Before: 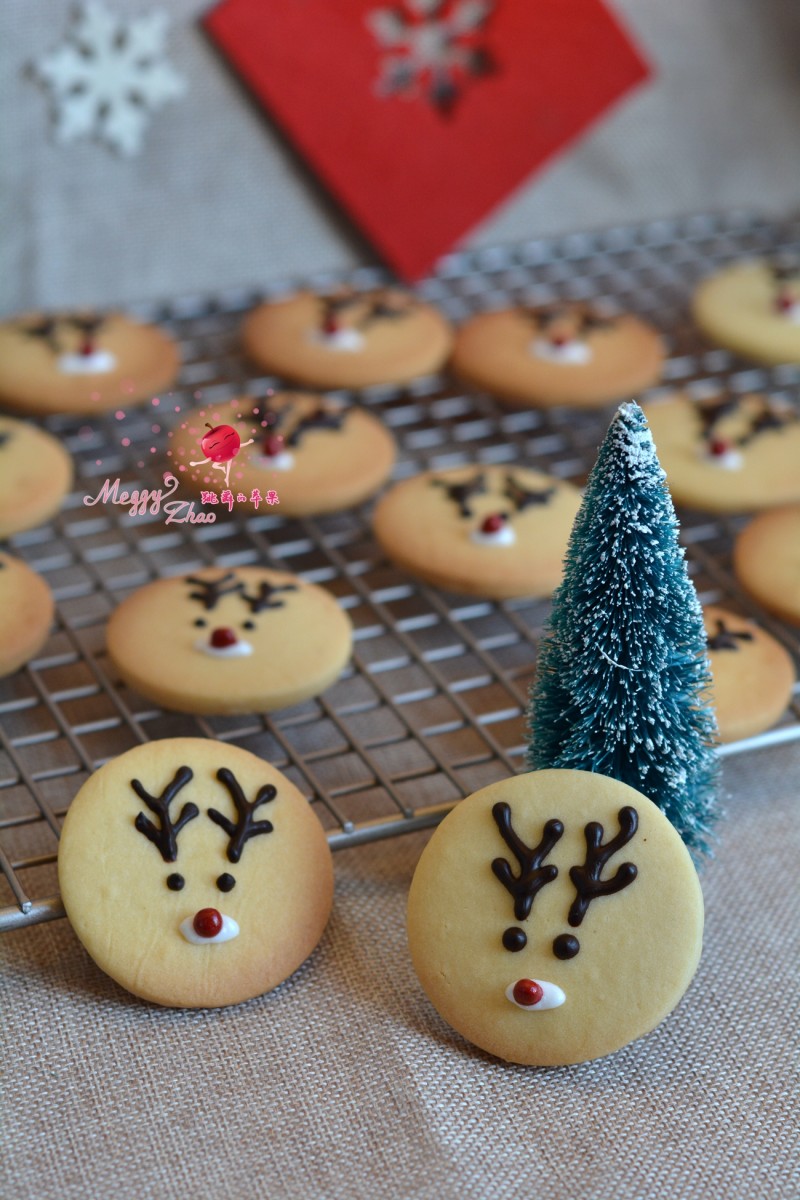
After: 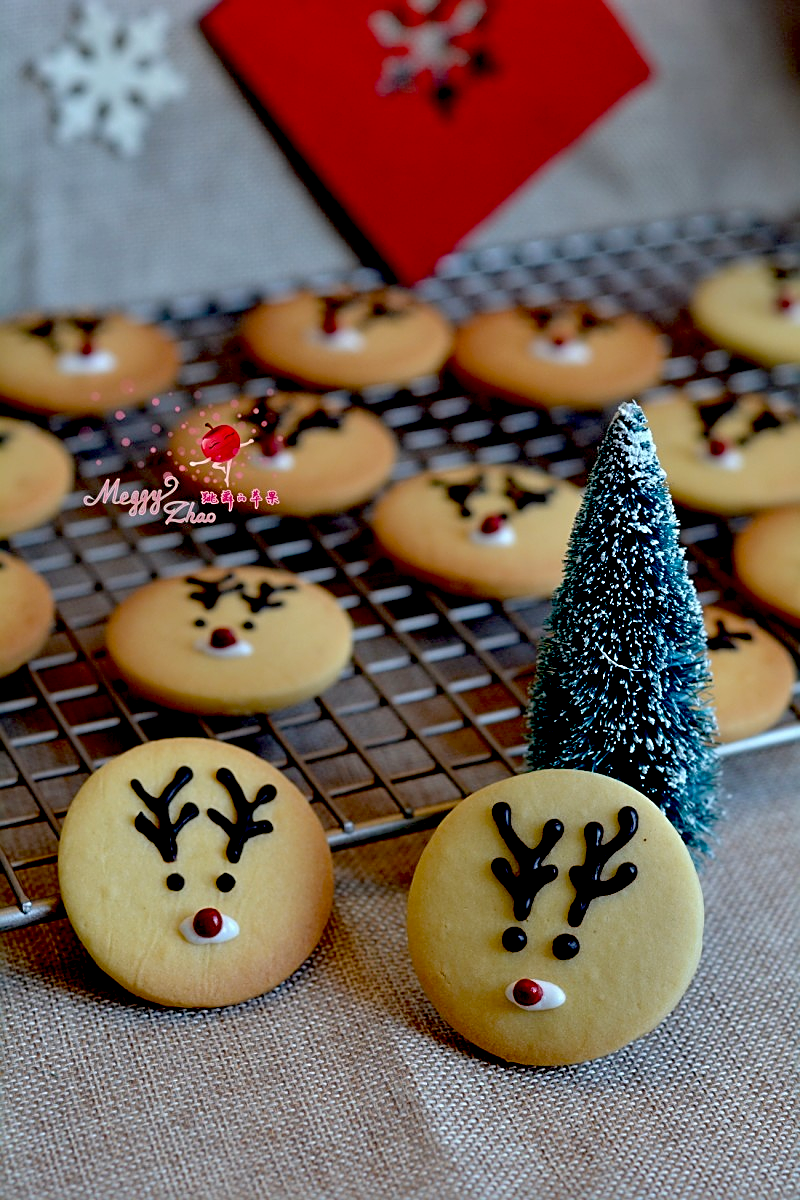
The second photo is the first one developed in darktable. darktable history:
exposure: black level correction 0.054, exposure -0.035 EV, compensate highlight preservation false
sharpen: on, module defaults
